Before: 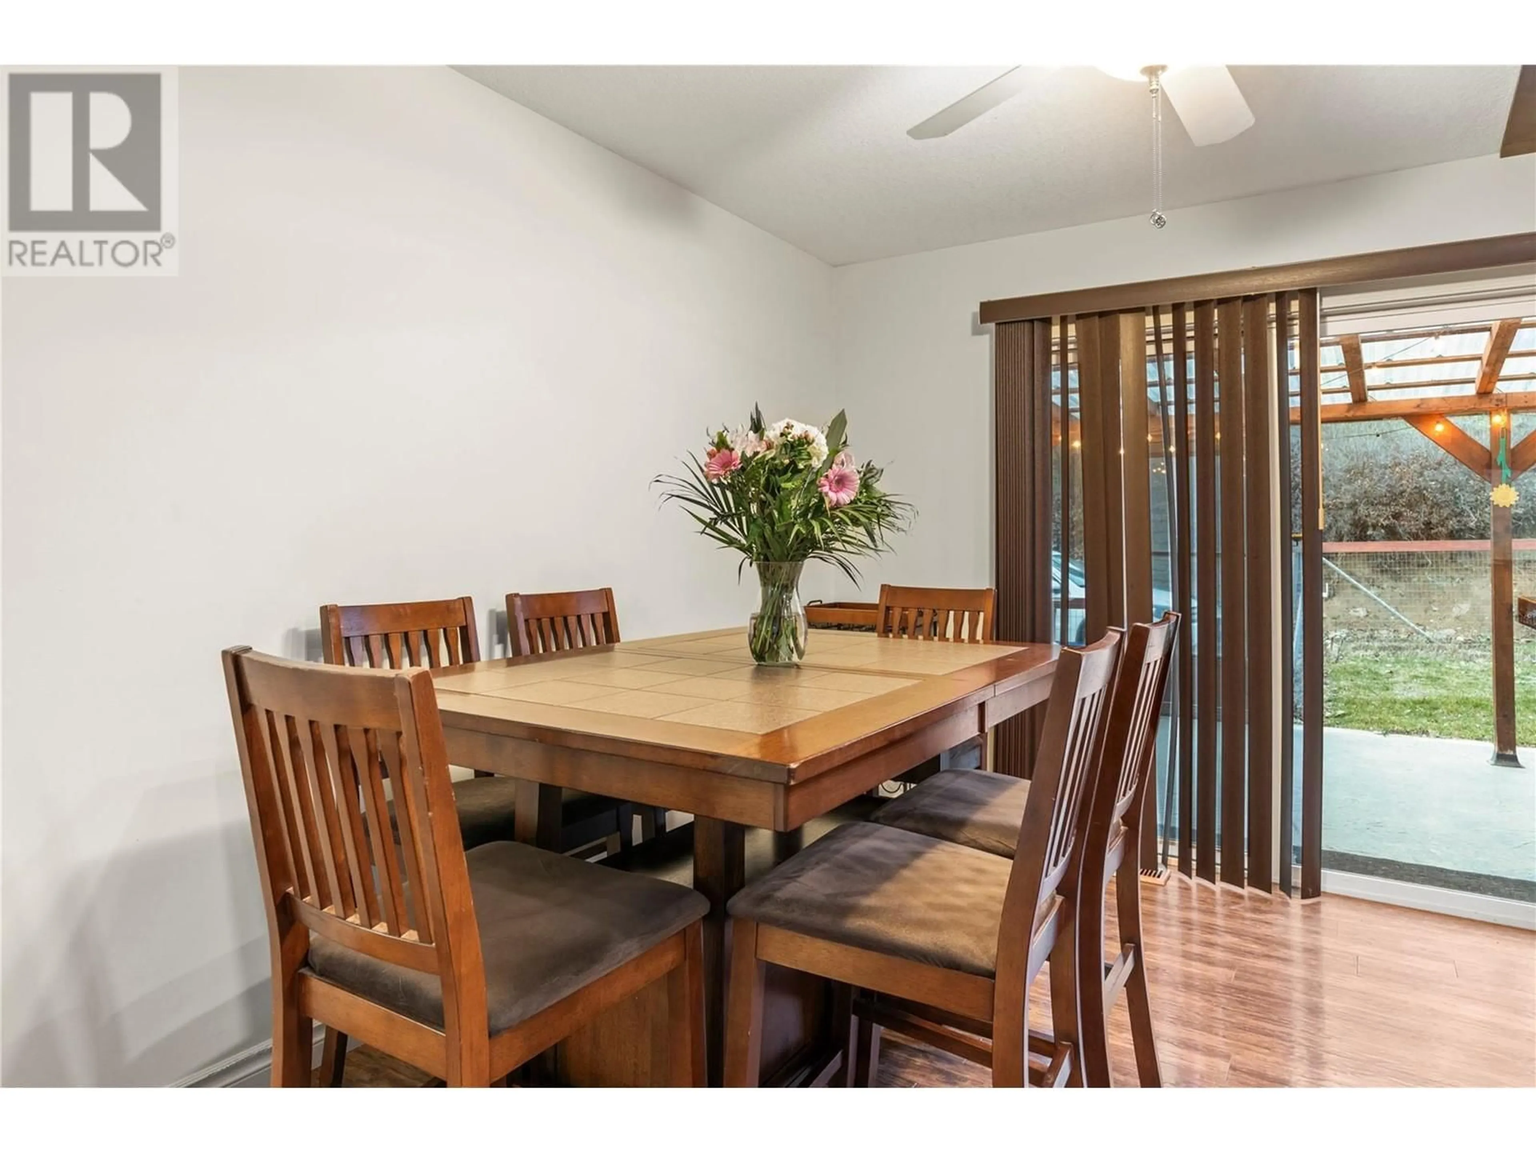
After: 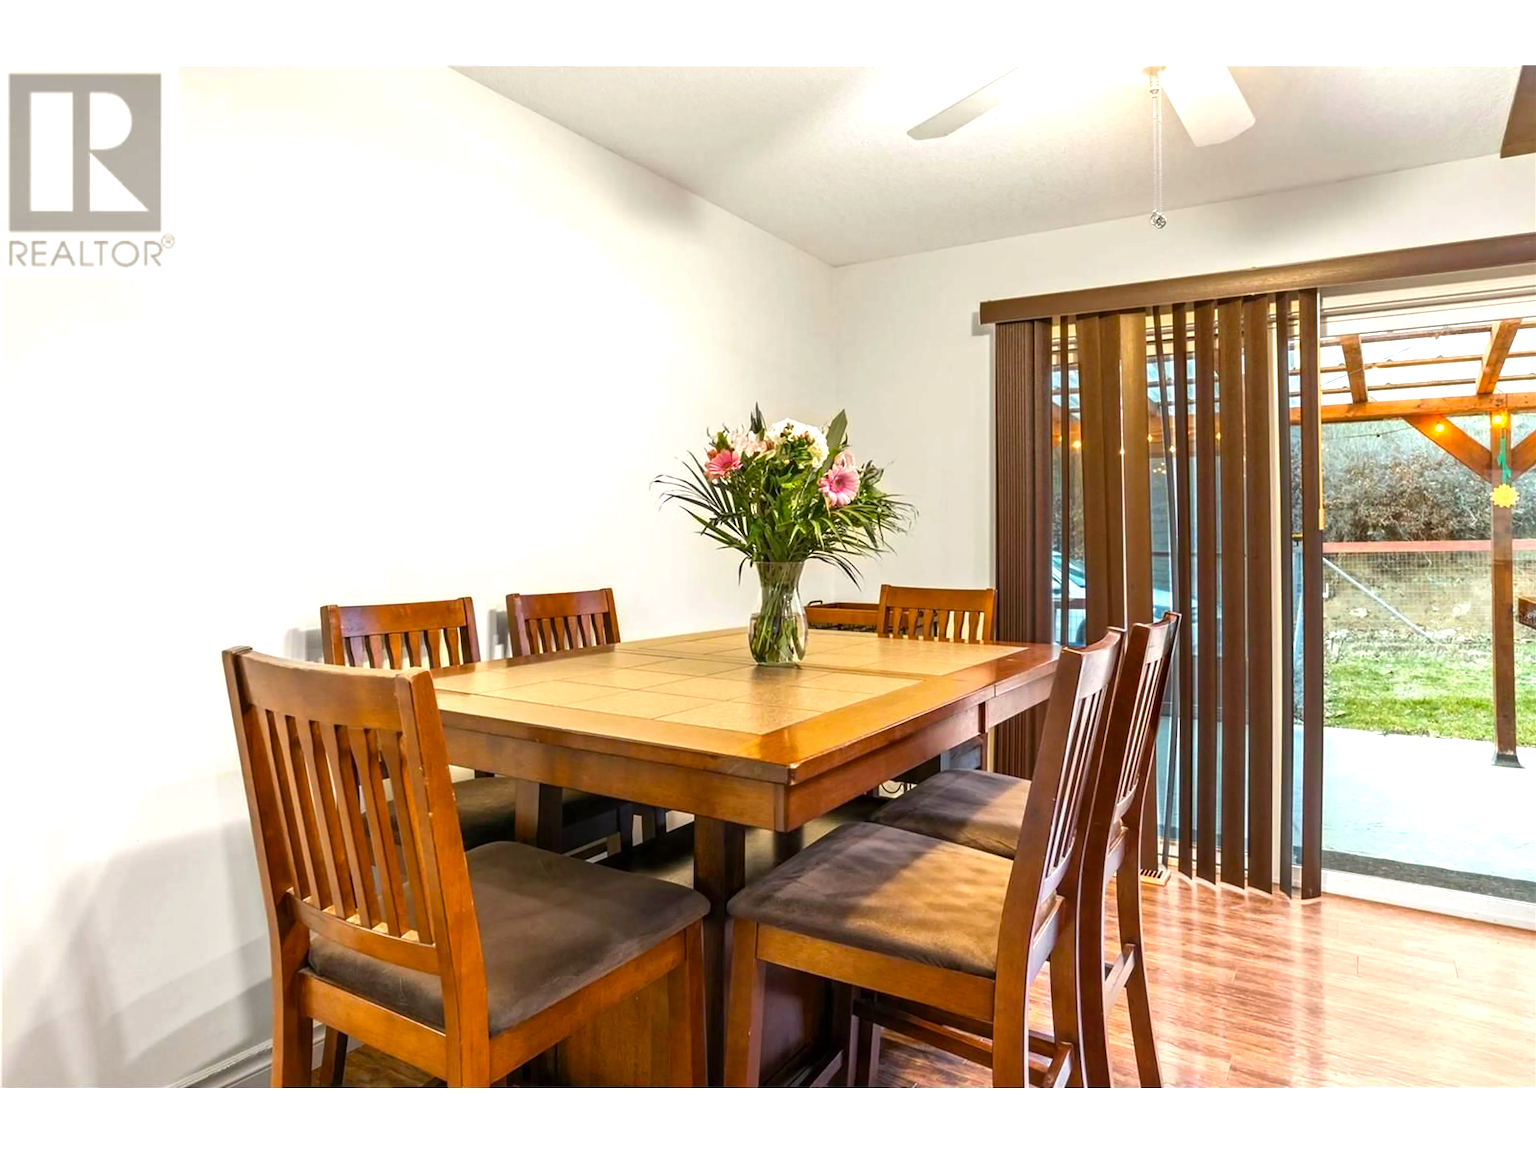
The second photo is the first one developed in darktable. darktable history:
color balance rgb: power › chroma 0.239%, power › hue 63.1°, perceptual saturation grading › global saturation 29.727%, perceptual brilliance grading › global brilliance 17.268%
